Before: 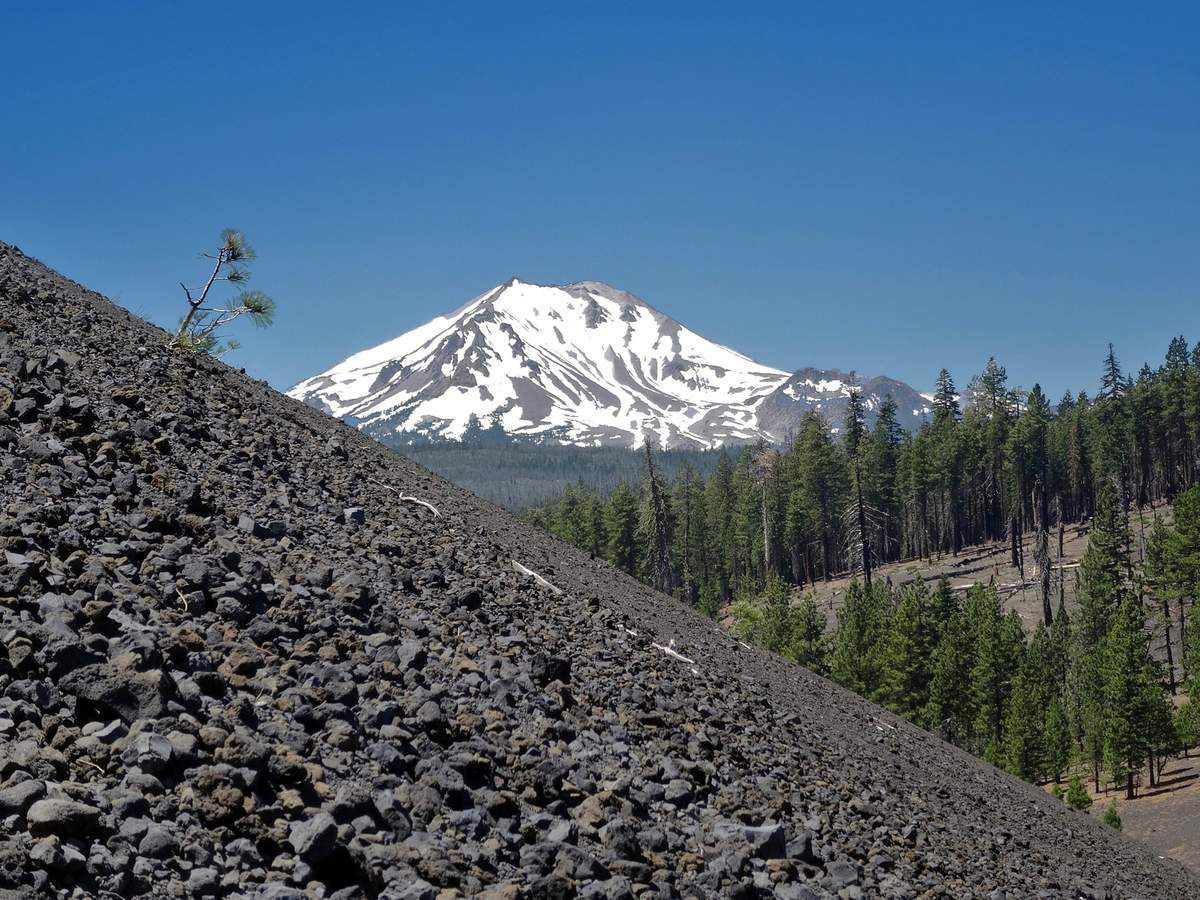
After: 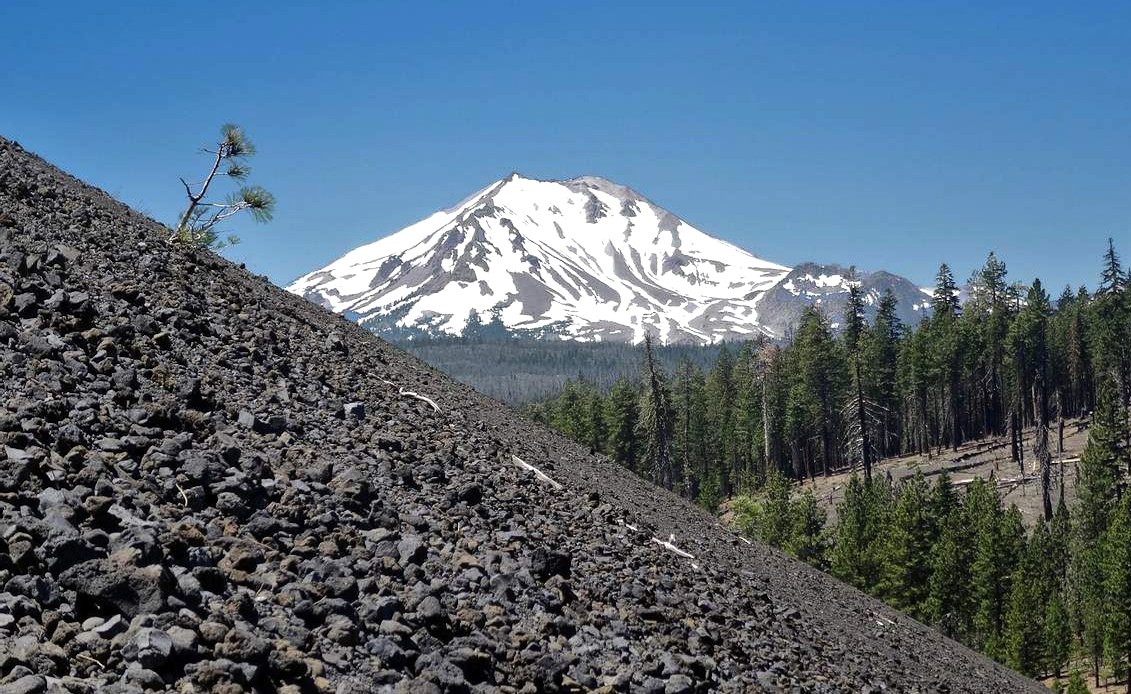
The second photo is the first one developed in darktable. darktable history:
crop and rotate: angle 0.03°, top 11.643%, right 5.651%, bottom 11.189%
tone equalizer: -8 EV -0.417 EV, -7 EV -0.389 EV, -6 EV -0.333 EV, -5 EV -0.222 EV, -3 EV 0.222 EV, -2 EV 0.333 EV, -1 EV 0.389 EV, +0 EV 0.417 EV, edges refinement/feathering 500, mask exposure compensation -1.57 EV, preserve details no
